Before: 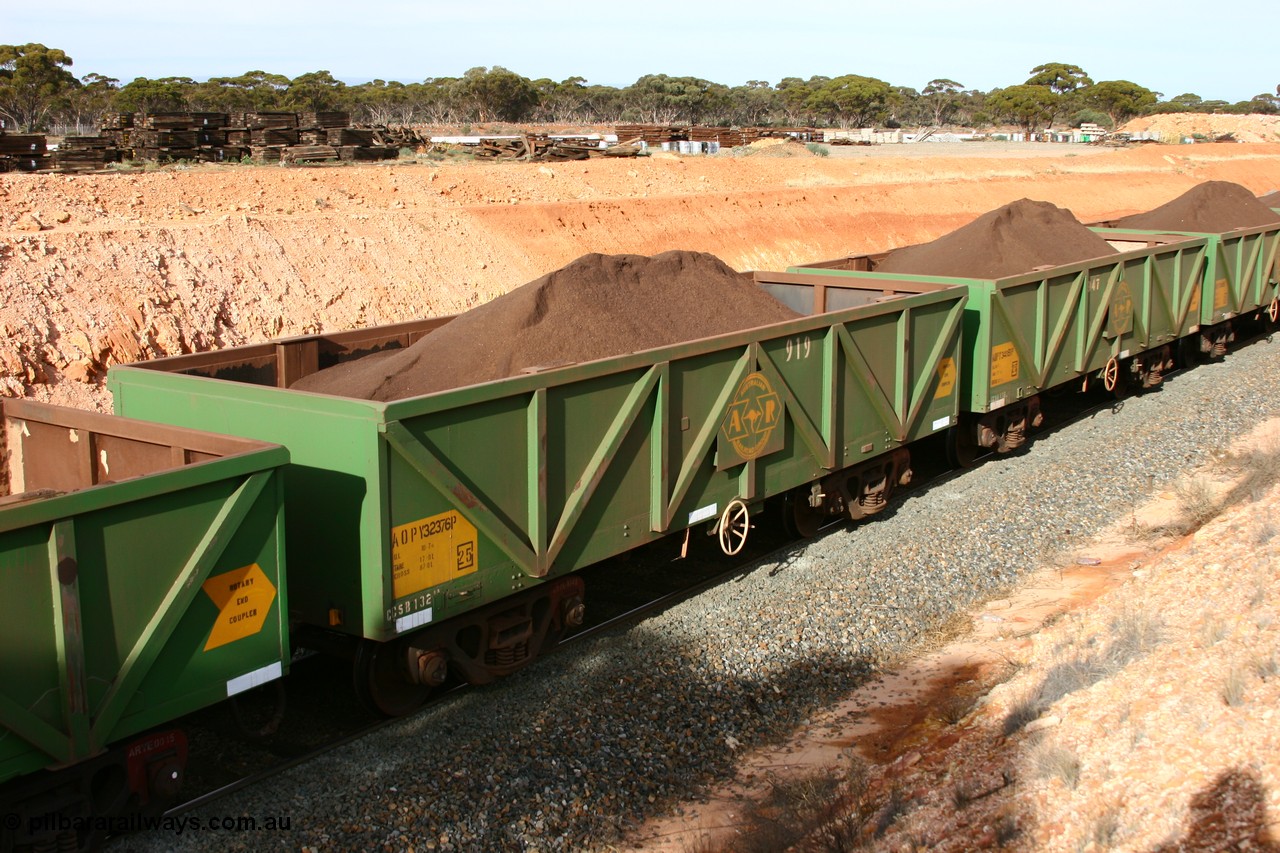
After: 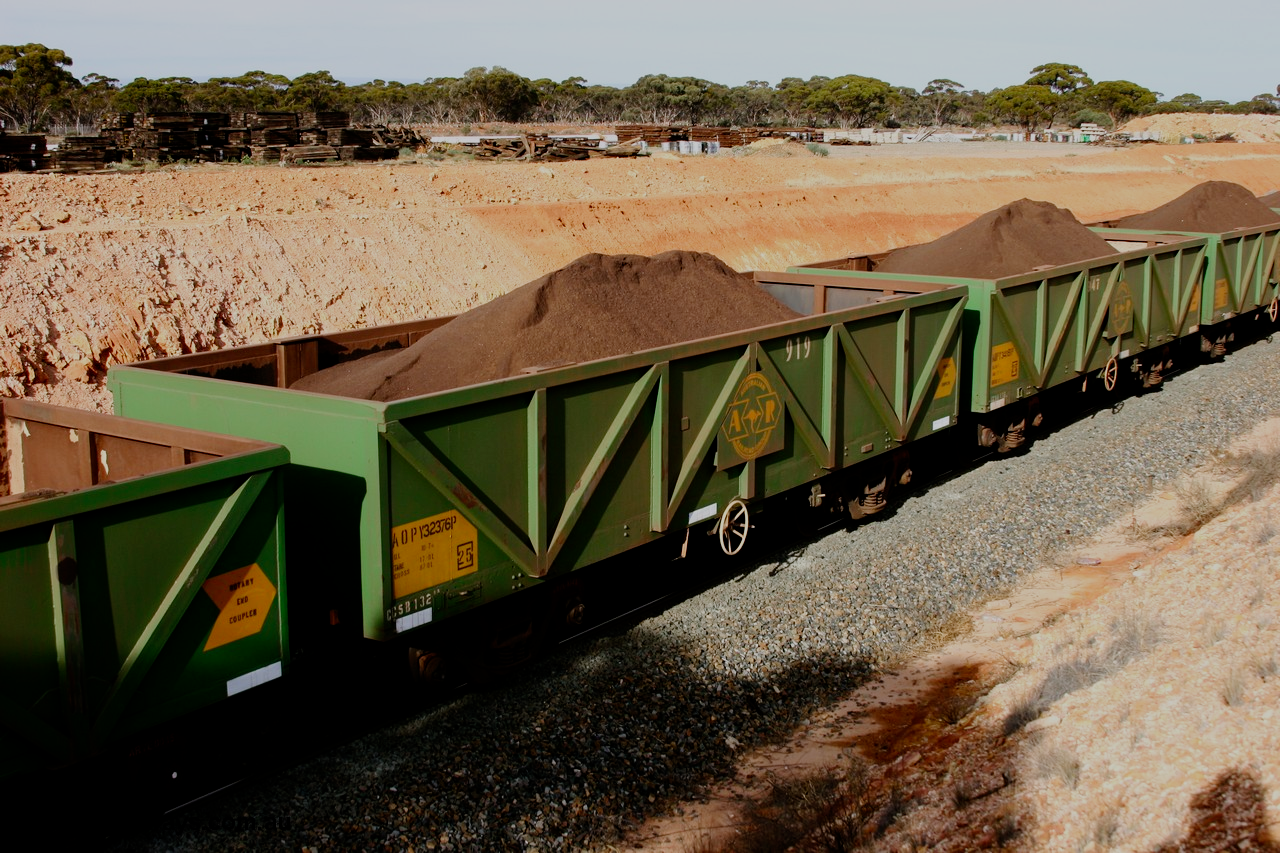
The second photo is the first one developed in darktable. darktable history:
white balance: red 1.004, blue 1.024
filmic rgb: middle gray luminance 29%, black relative exposure -10.3 EV, white relative exposure 5.5 EV, threshold 6 EV, target black luminance 0%, hardness 3.95, latitude 2.04%, contrast 1.132, highlights saturation mix 5%, shadows ↔ highlights balance 15.11%, add noise in highlights 0, preserve chrominance no, color science v3 (2019), use custom middle-gray values true, iterations of high-quality reconstruction 0, contrast in highlights soft, enable highlight reconstruction true
